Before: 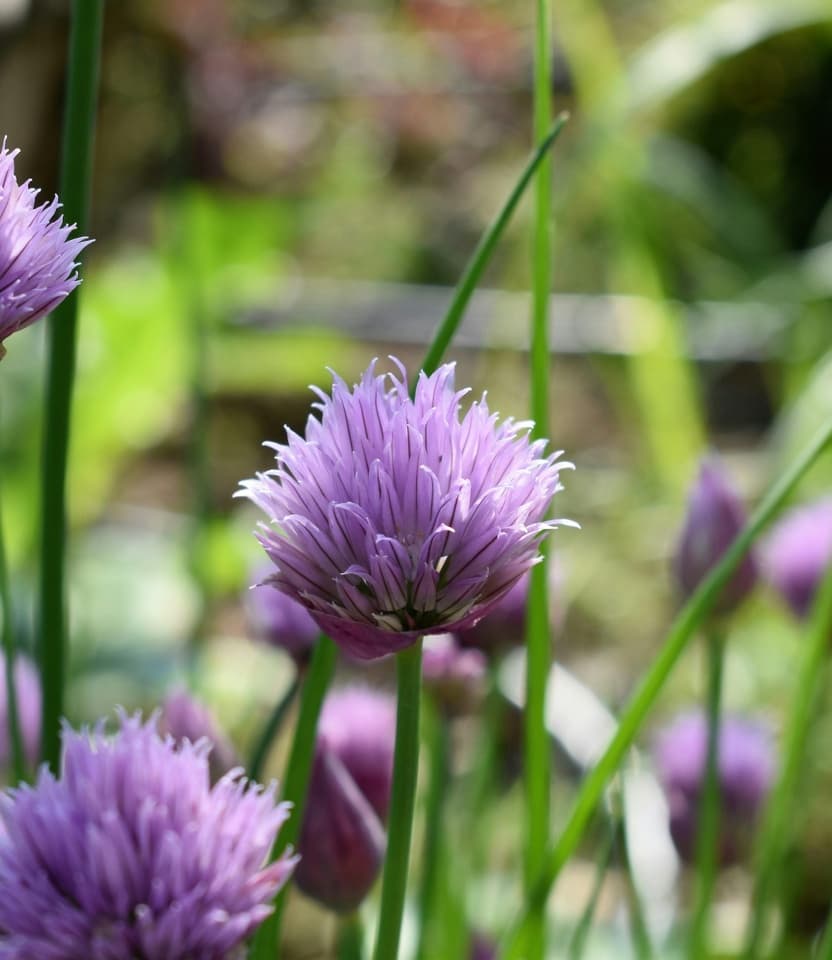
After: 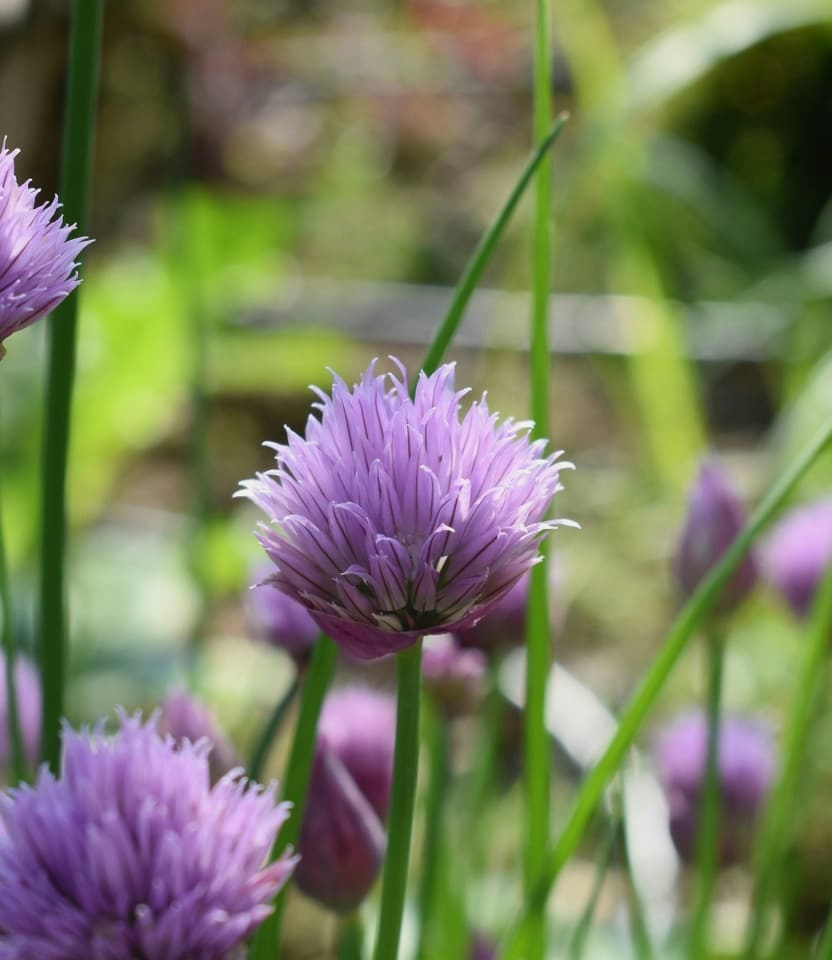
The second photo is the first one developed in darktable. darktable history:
contrast equalizer: y [[0.6 ×6], [0.55 ×6], [0 ×6], [0 ×6], [0 ×6]], mix -0.315
